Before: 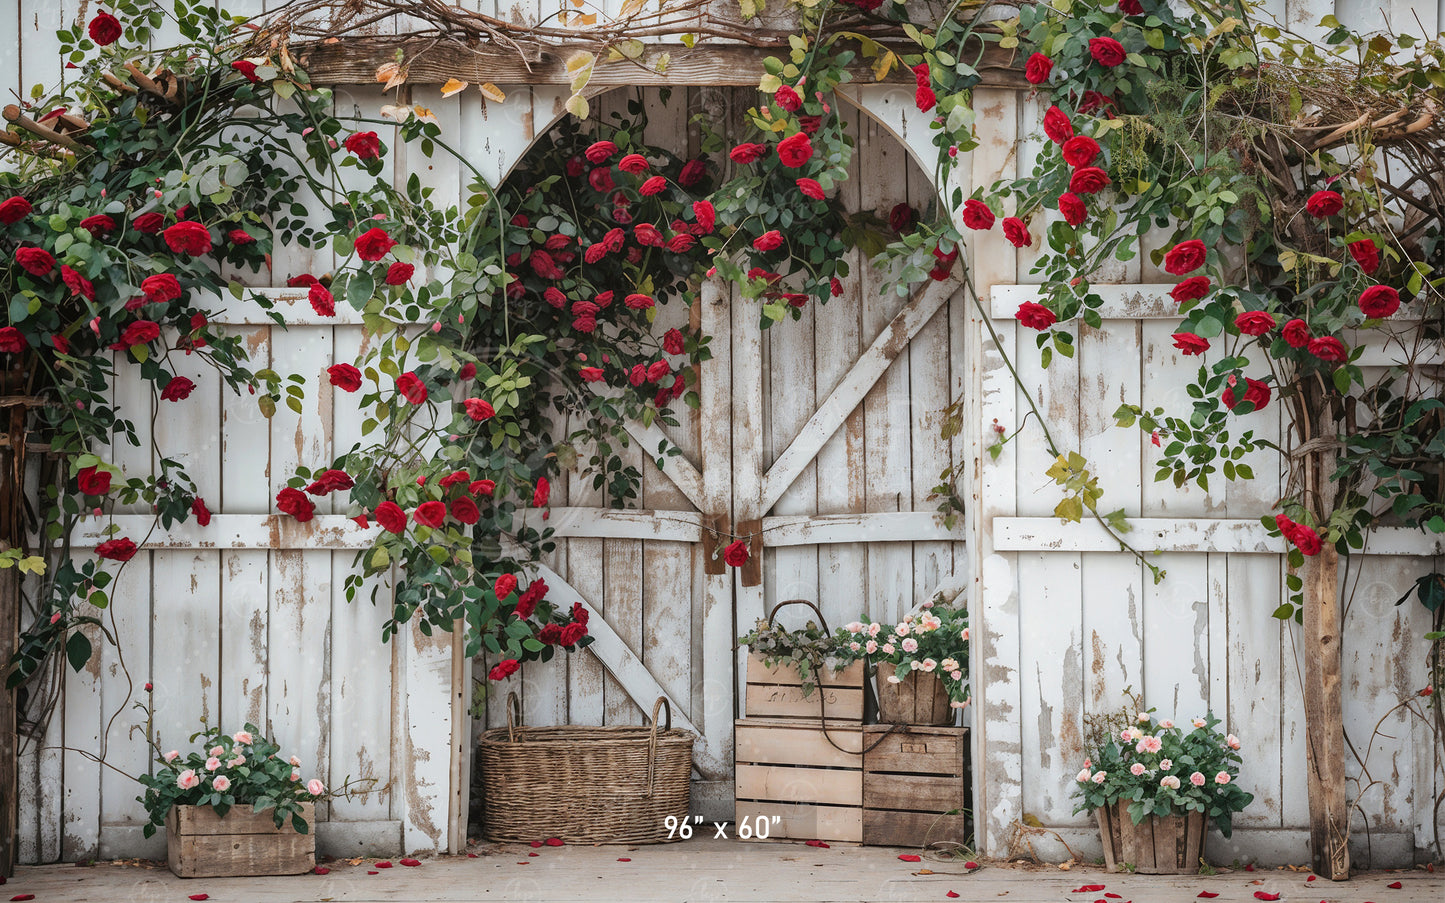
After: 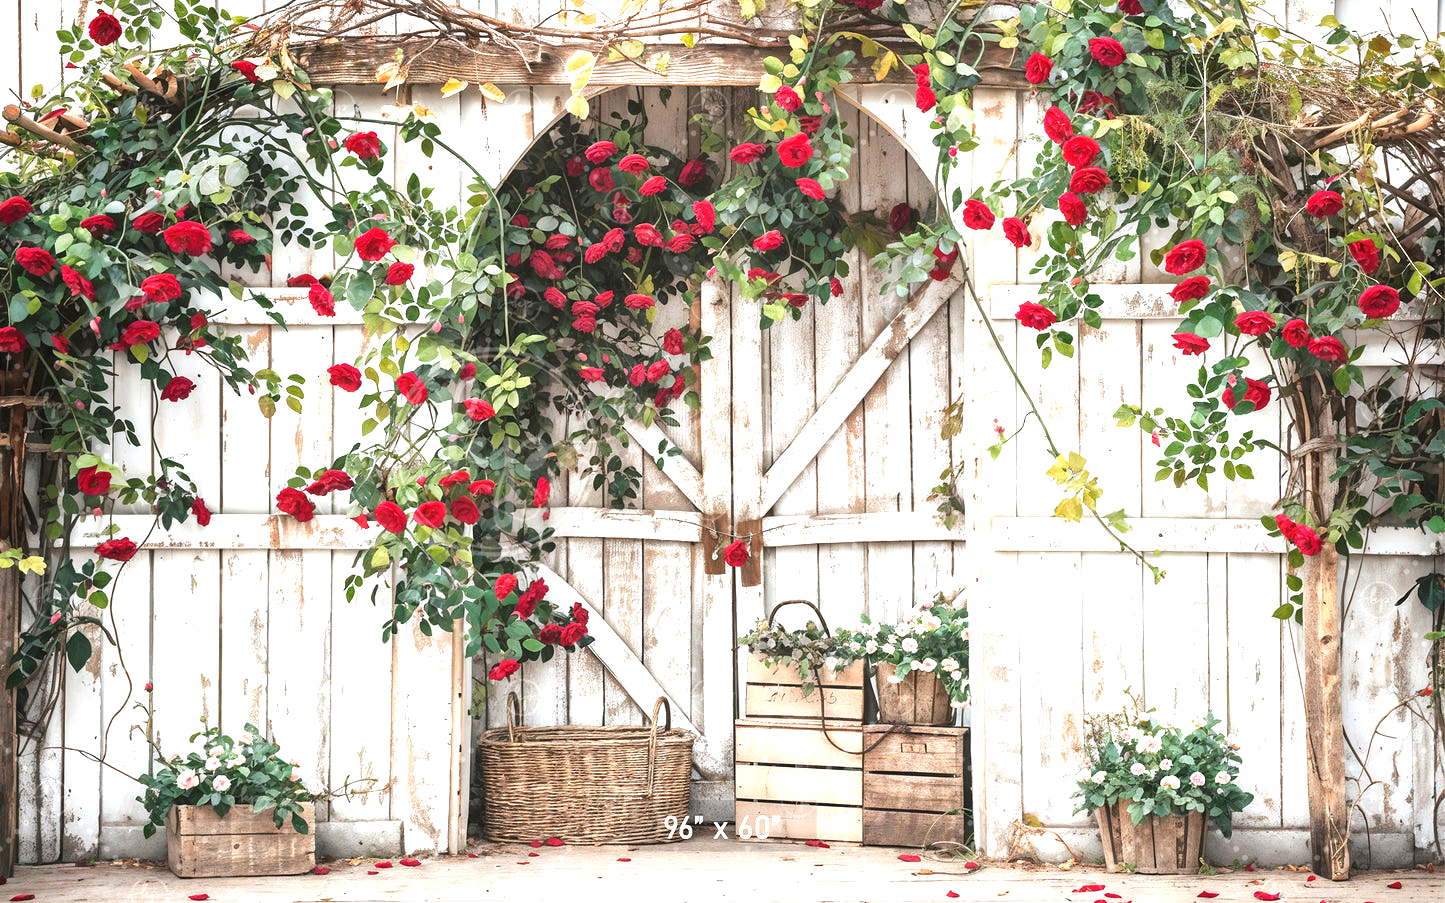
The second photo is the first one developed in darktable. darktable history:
exposure: black level correction 0, exposure 1.392 EV, compensate exposure bias true, compensate highlight preservation false
